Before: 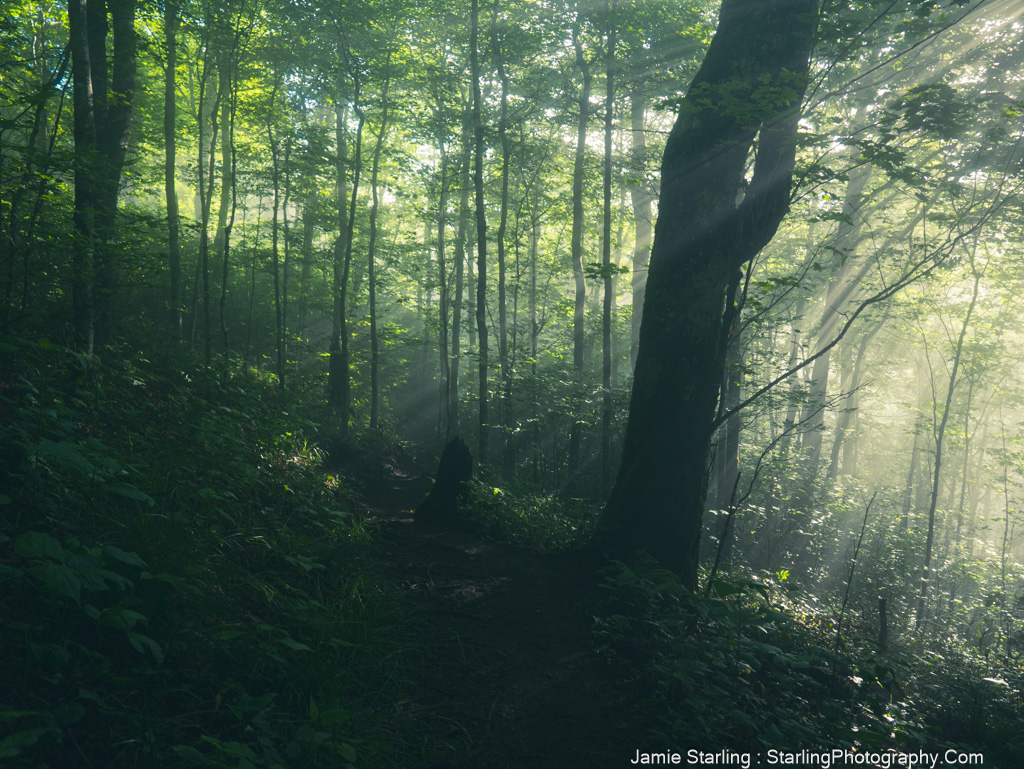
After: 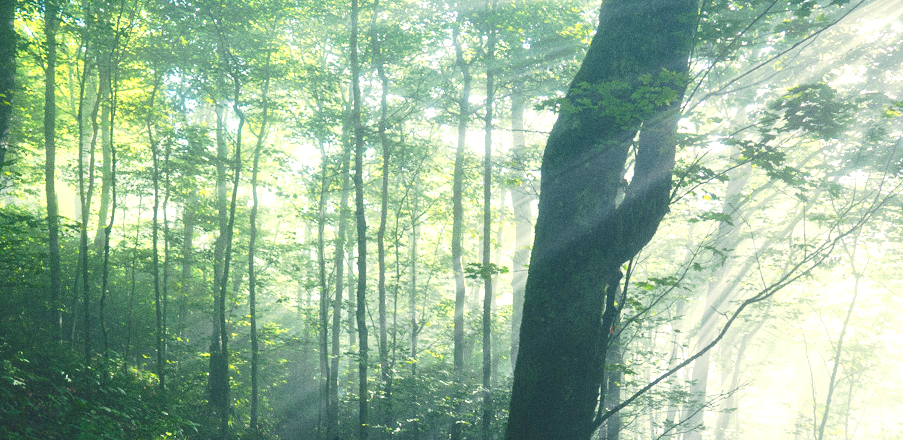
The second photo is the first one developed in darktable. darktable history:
grain: coarseness 0.09 ISO
tone curve: curves: ch0 [(0, 0) (0.003, 0.024) (0.011, 0.032) (0.025, 0.041) (0.044, 0.054) (0.069, 0.069) (0.1, 0.09) (0.136, 0.116) (0.177, 0.162) (0.224, 0.213) (0.277, 0.278) (0.335, 0.359) (0.399, 0.447) (0.468, 0.543) (0.543, 0.621) (0.623, 0.717) (0.709, 0.807) (0.801, 0.876) (0.898, 0.934) (1, 1)], preserve colors none
crop and rotate: left 11.812%, bottom 42.776%
exposure: black level correction -0.005, exposure 1 EV, compensate highlight preservation false
